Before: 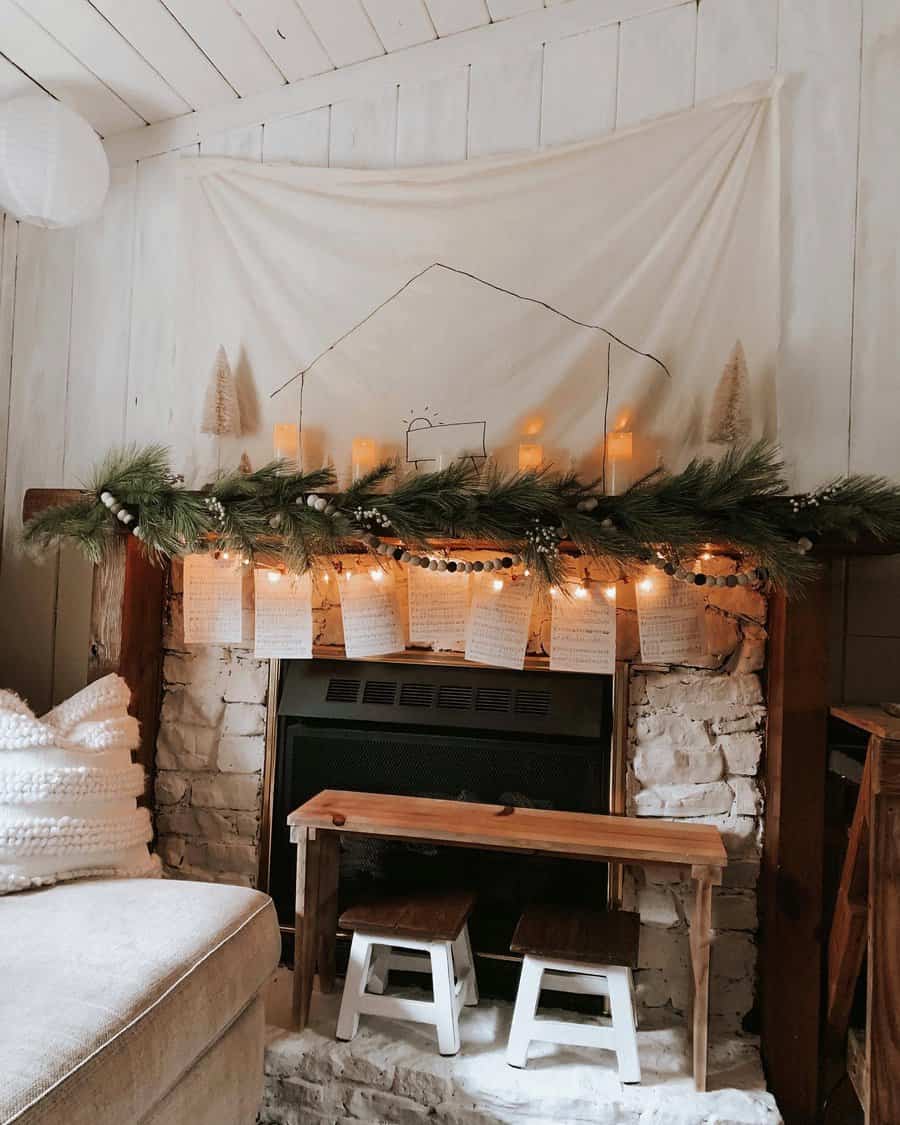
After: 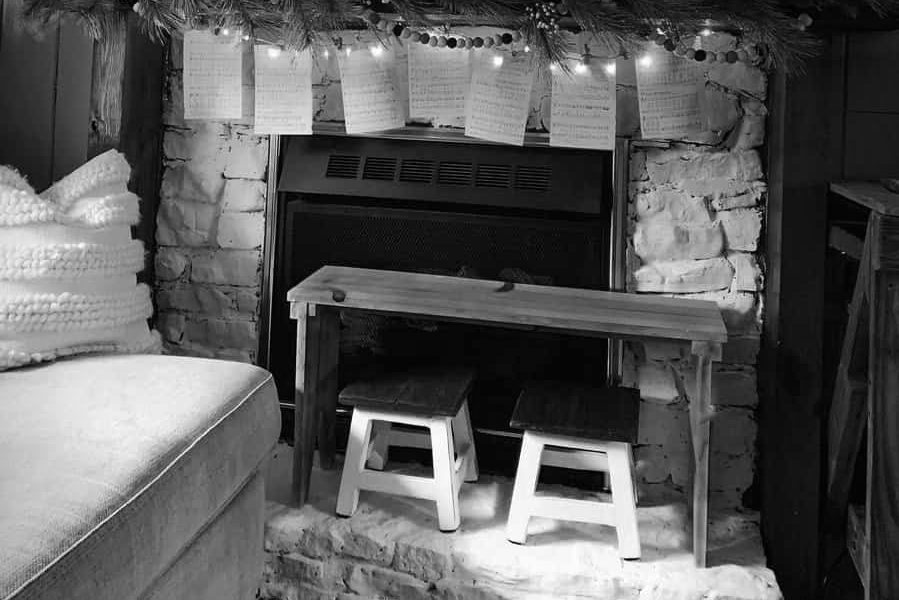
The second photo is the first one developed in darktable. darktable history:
color calibration: output gray [0.21, 0.42, 0.37, 0], illuminant custom, x 0.391, y 0.392, temperature 3867.51 K, saturation algorithm version 1 (2020)
crop and rotate: top 46.591%, right 0.089%
vignetting: brightness -0.555, saturation 0.001, unbound false
